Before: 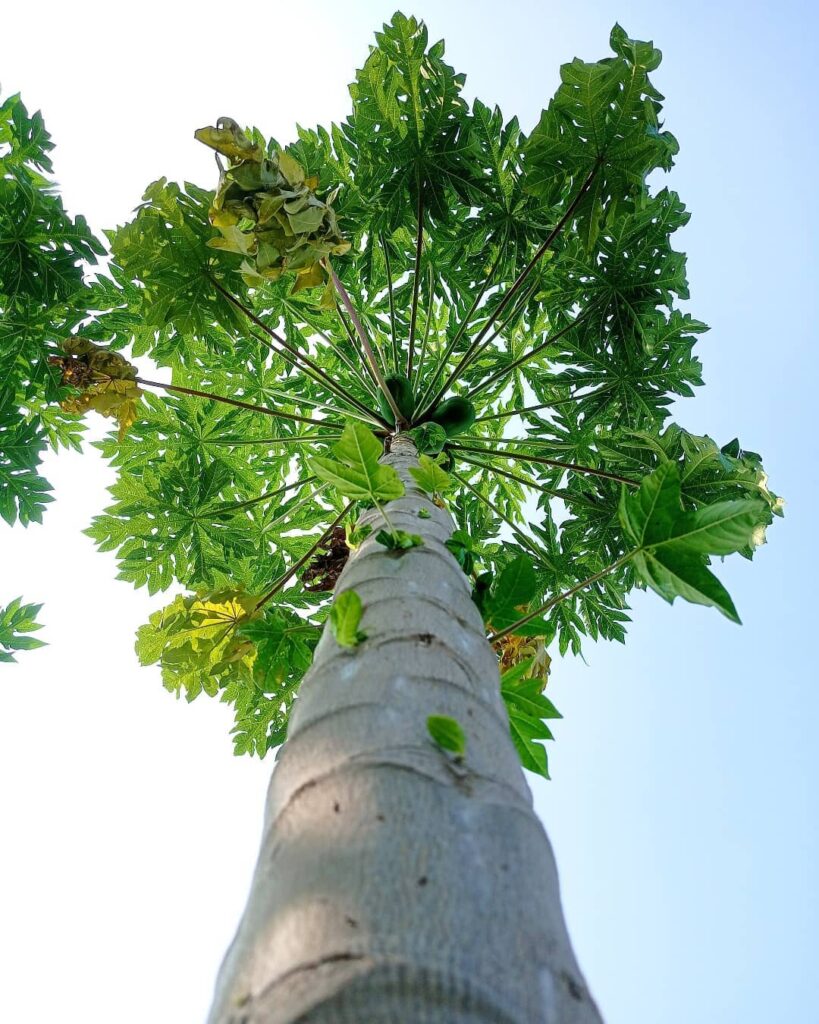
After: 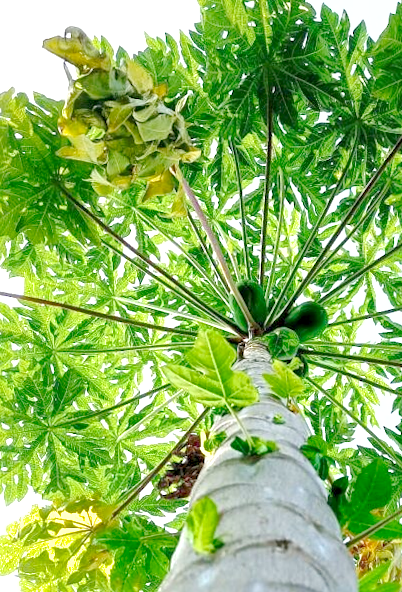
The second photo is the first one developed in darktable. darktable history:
tone curve: curves: ch0 [(0, 0) (0.003, 0.003) (0.011, 0.014) (0.025, 0.031) (0.044, 0.055) (0.069, 0.086) (0.1, 0.124) (0.136, 0.168) (0.177, 0.22) (0.224, 0.278) (0.277, 0.344) (0.335, 0.426) (0.399, 0.515) (0.468, 0.597) (0.543, 0.672) (0.623, 0.746) (0.709, 0.815) (0.801, 0.881) (0.898, 0.939) (1, 1)], preserve colors none
exposure: black level correction 0.001, exposure 1 EV, compensate highlight preservation false
shadows and highlights: on, module defaults
rotate and perspective: rotation -1°, crop left 0.011, crop right 0.989, crop top 0.025, crop bottom 0.975
local contrast: mode bilateral grid, contrast 20, coarseness 50, detail 120%, midtone range 0.2
crop: left 17.835%, top 7.675%, right 32.881%, bottom 32.213%
